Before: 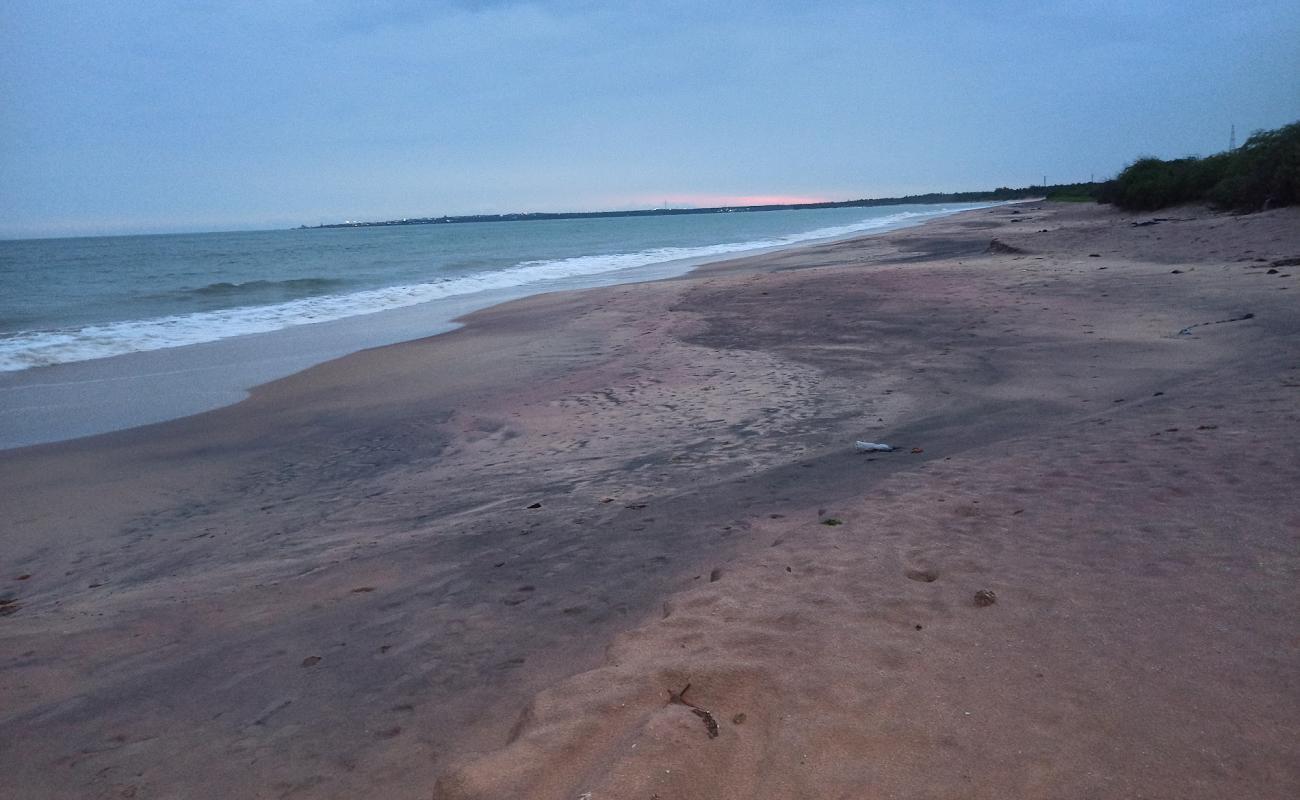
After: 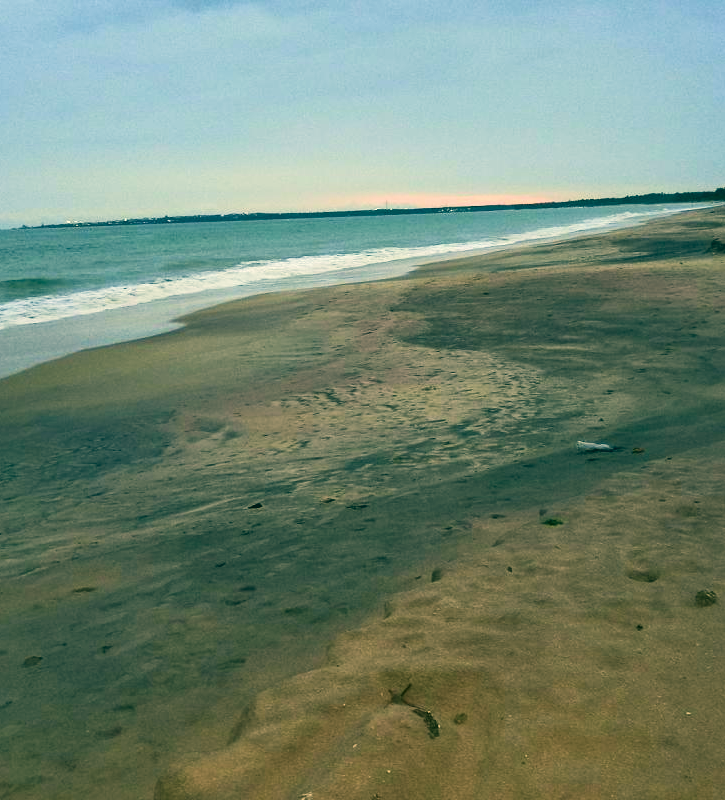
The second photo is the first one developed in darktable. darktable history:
tone curve: curves: ch0 [(0, 0) (0.003, 0.002) (0.011, 0.009) (0.025, 0.022) (0.044, 0.041) (0.069, 0.059) (0.1, 0.082) (0.136, 0.106) (0.177, 0.138) (0.224, 0.179) (0.277, 0.226) (0.335, 0.28) (0.399, 0.342) (0.468, 0.413) (0.543, 0.493) (0.623, 0.591) (0.709, 0.699) (0.801, 0.804) (0.898, 0.899) (1, 1)], color space Lab, linked channels, preserve colors none
exposure: black level correction 0, exposure 0.399 EV, compensate exposure bias true, compensate highlight preservation false
contrast brightness saturation: contrast 0.043, saturation 0.152
crop: left 21.502%, right 22.69%
color correction: highlights a* 5.66, highlights b* 33.4, shadows a* -25.22, shadows b* 3.89
velvia: on, module defaults
